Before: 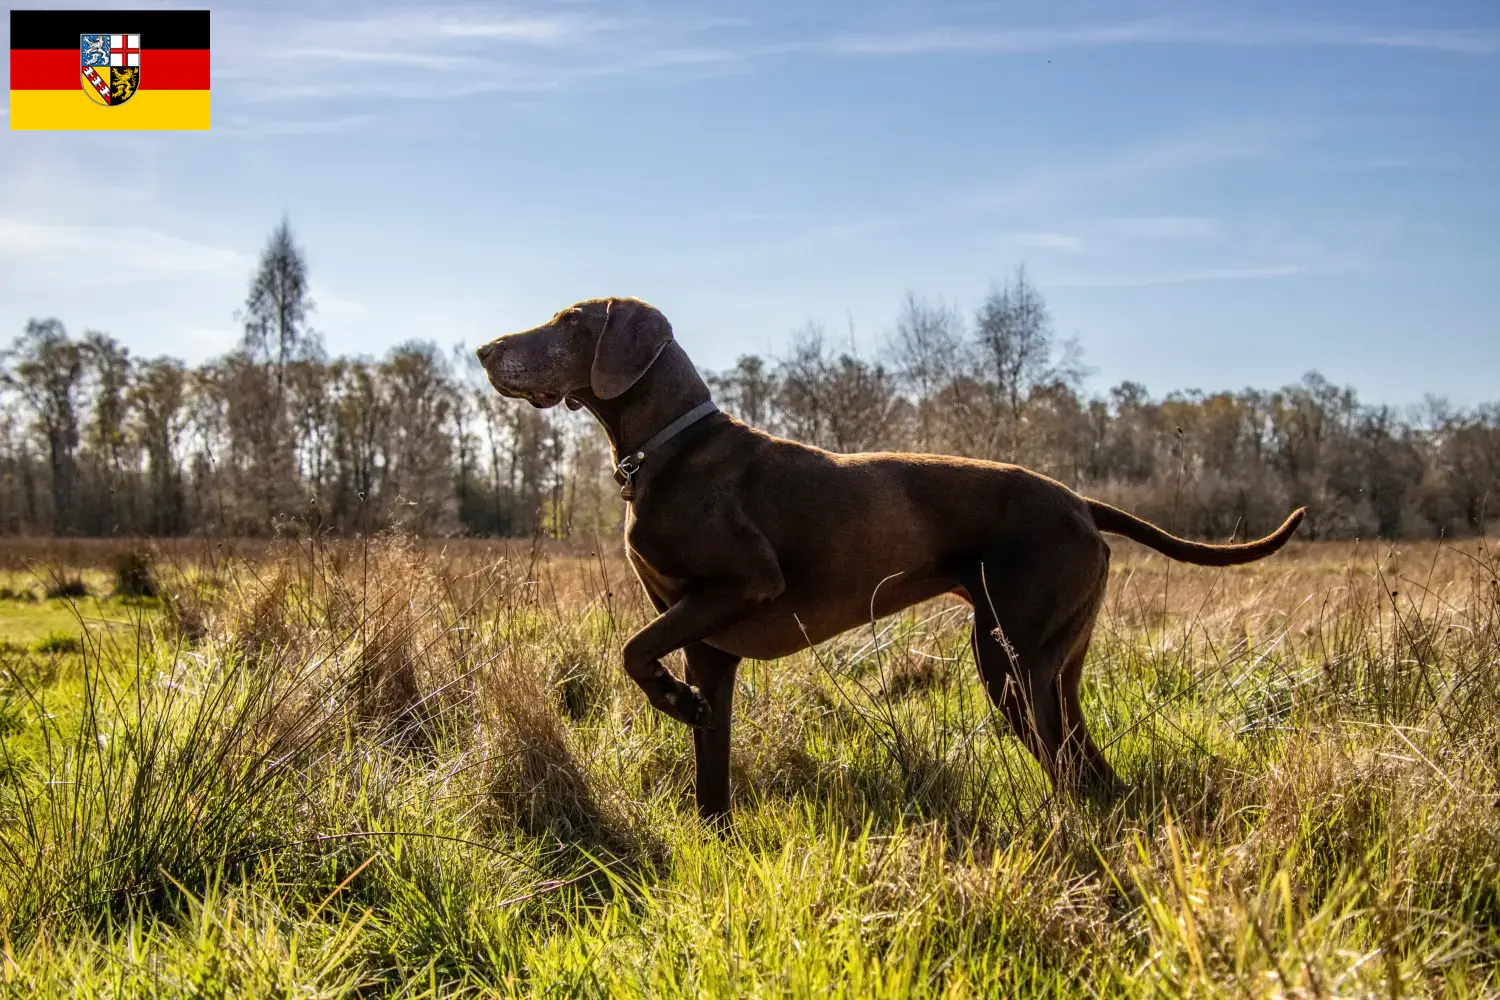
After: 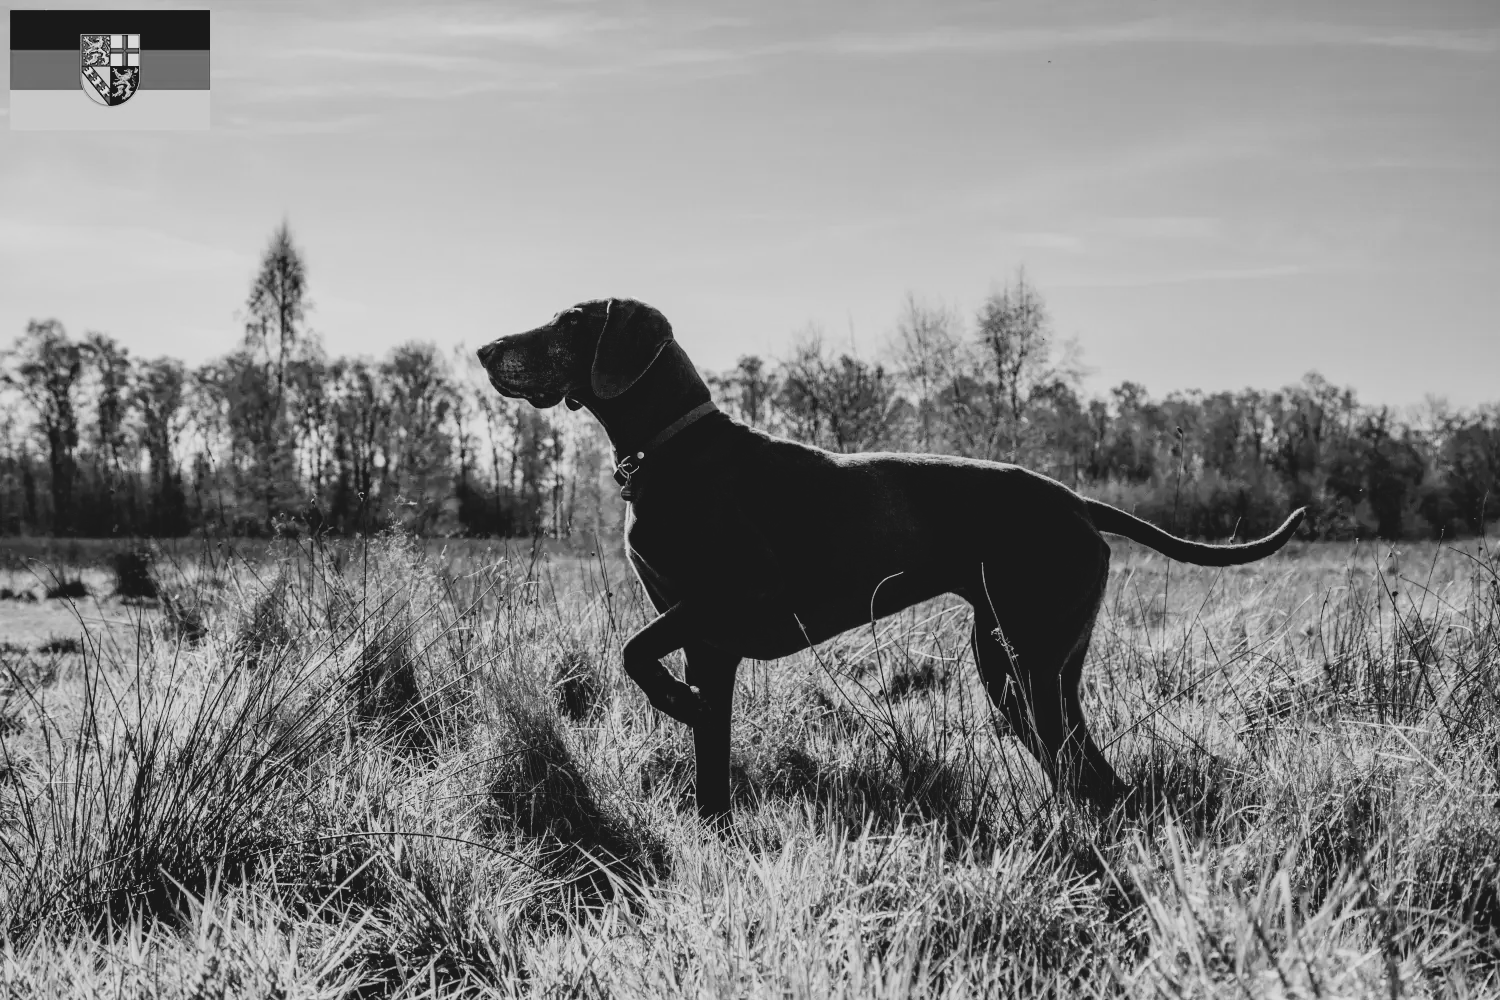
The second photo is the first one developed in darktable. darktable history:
filmic rgb: black relative exposure -5.13 EV, white relative exposure 3.49 EV, hardness 3.19, contrast 1.496, highlights saturation mix -49.76%, add noise in highlights 0, preserve chrominance luminance Y, color science v3 (2019), use custom middle-gray values true, contrast in highlights soft
contrast brightness saturation: contrast -0.176, saturation 0.188
